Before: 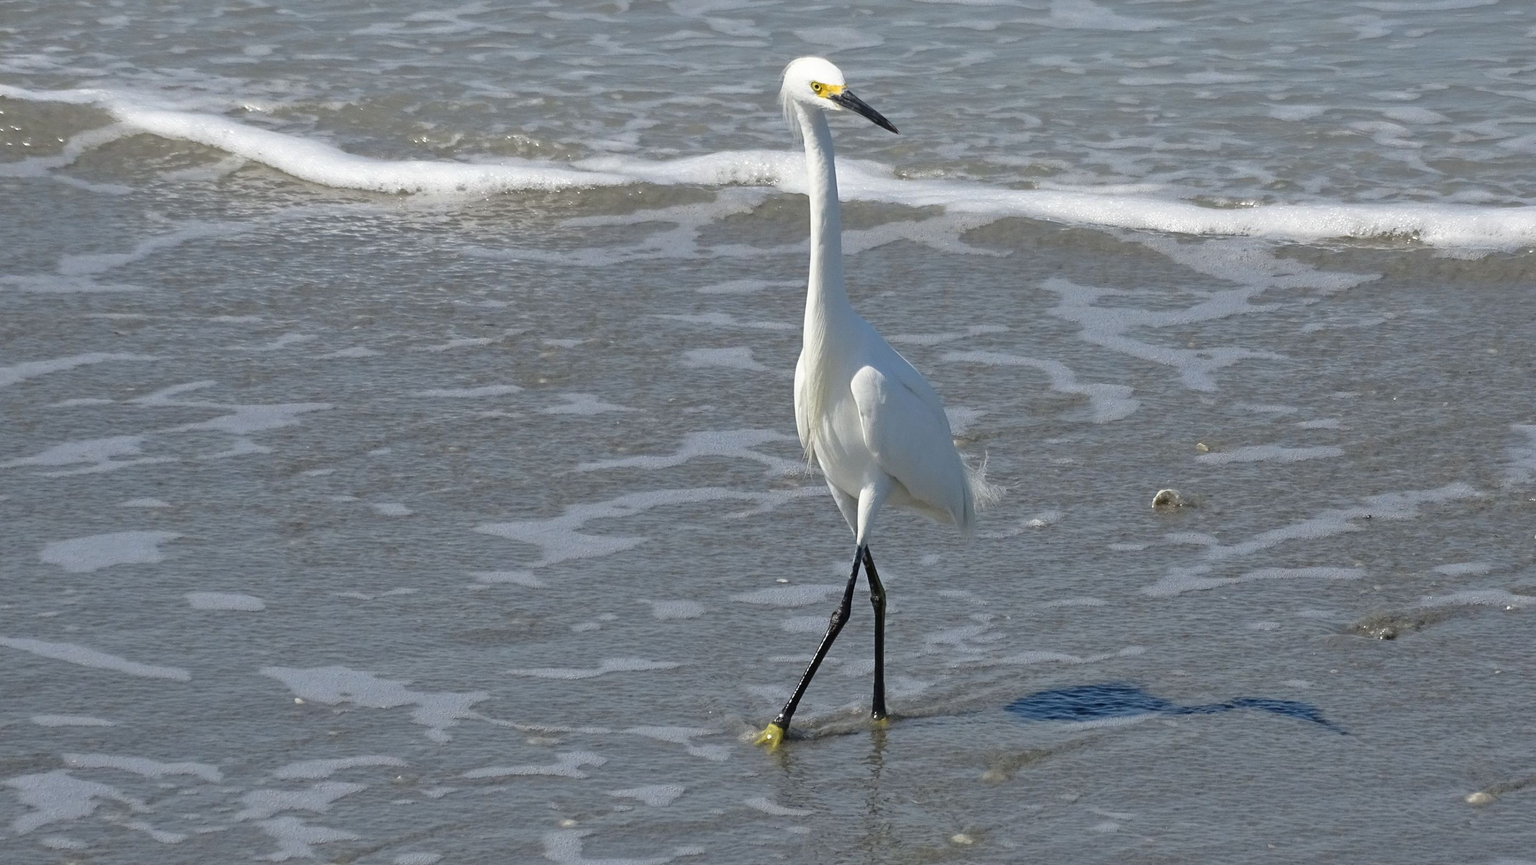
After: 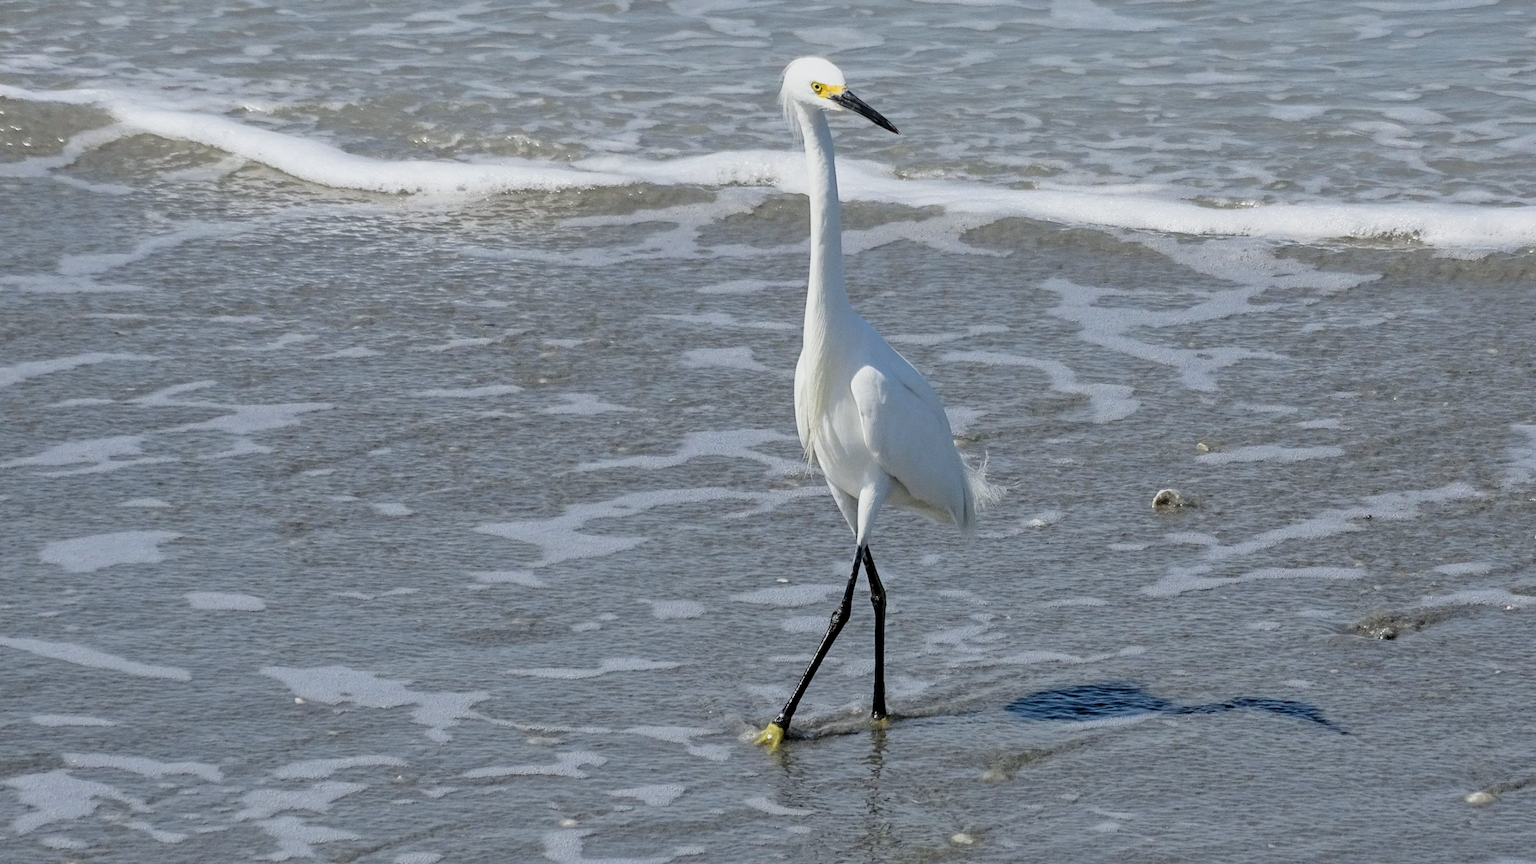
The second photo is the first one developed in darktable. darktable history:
tone curve: curves: ch0 [(0, 0) (0.251, 0.254) (0.689, 0.733) (1, 1)]
local contrast: on, module defaults
filmic rgb: black relative exposure -7.65 EV, white relative exposure 4.56 EV, hardness 3.61, contrast 1.05
white balance: red 0.988, blue 1.017
